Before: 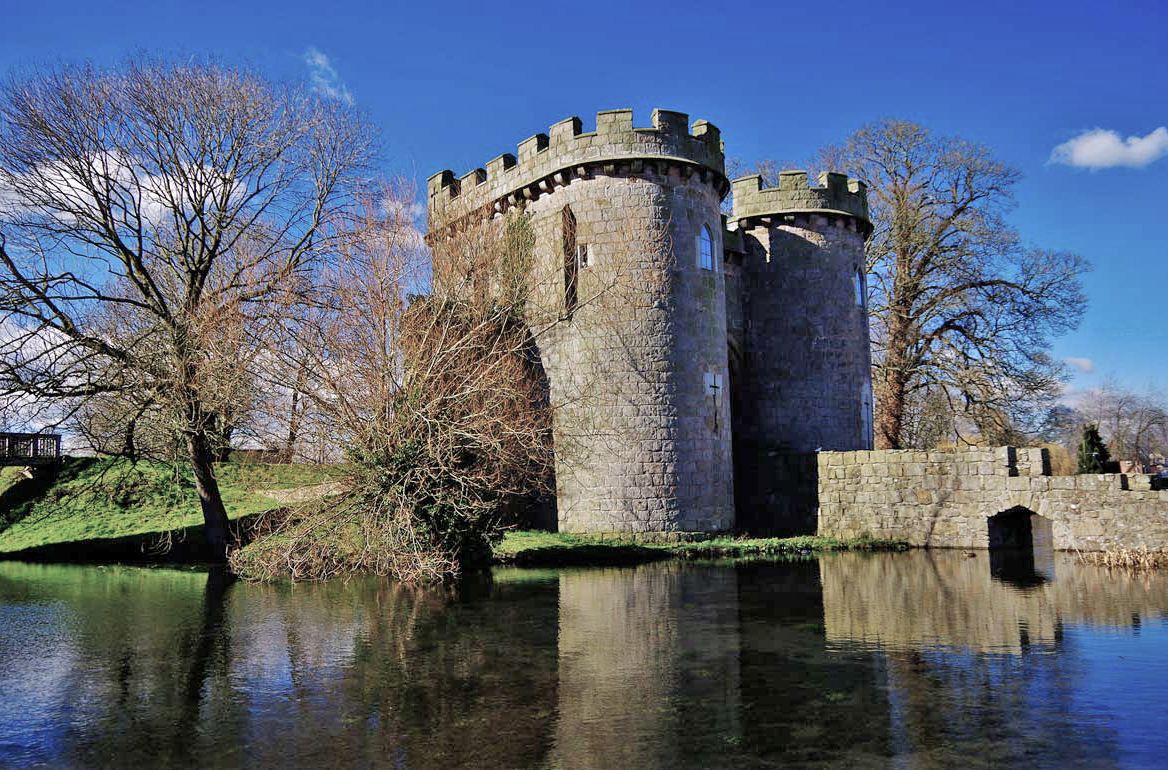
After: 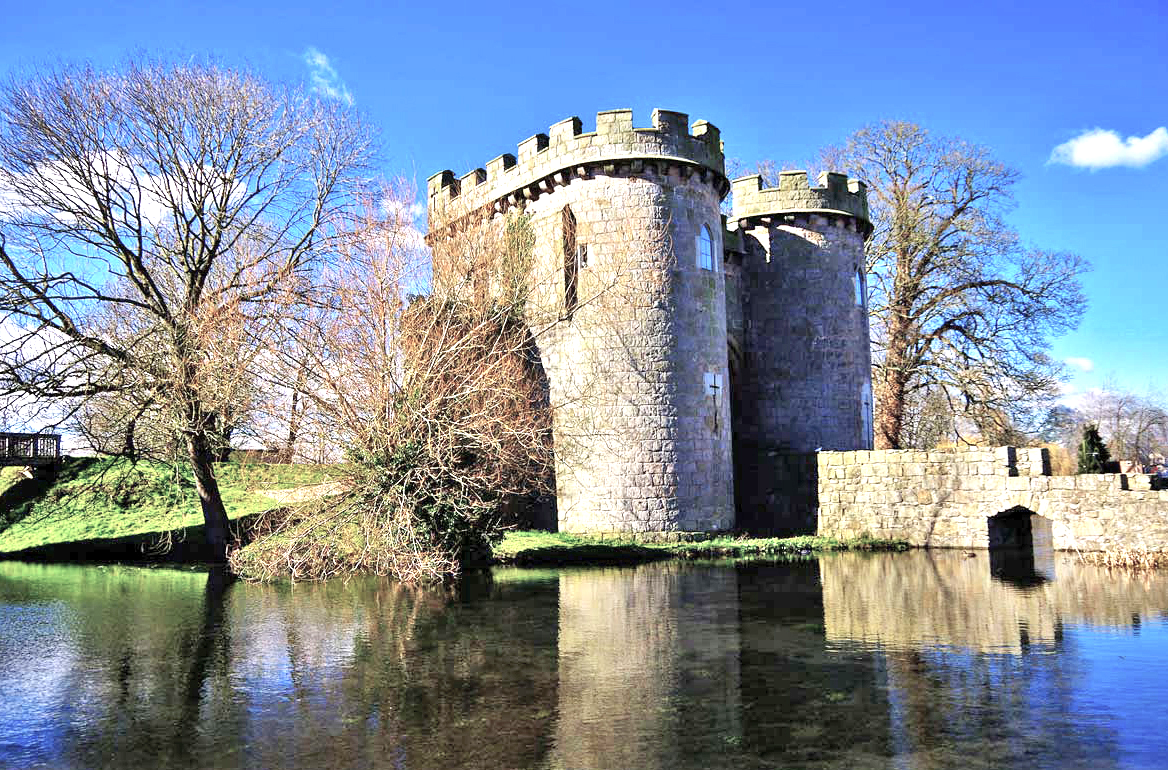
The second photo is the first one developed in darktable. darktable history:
exposure: exposure 1.16 EV, compensate exposure bias true, compensate highlight preservation false
